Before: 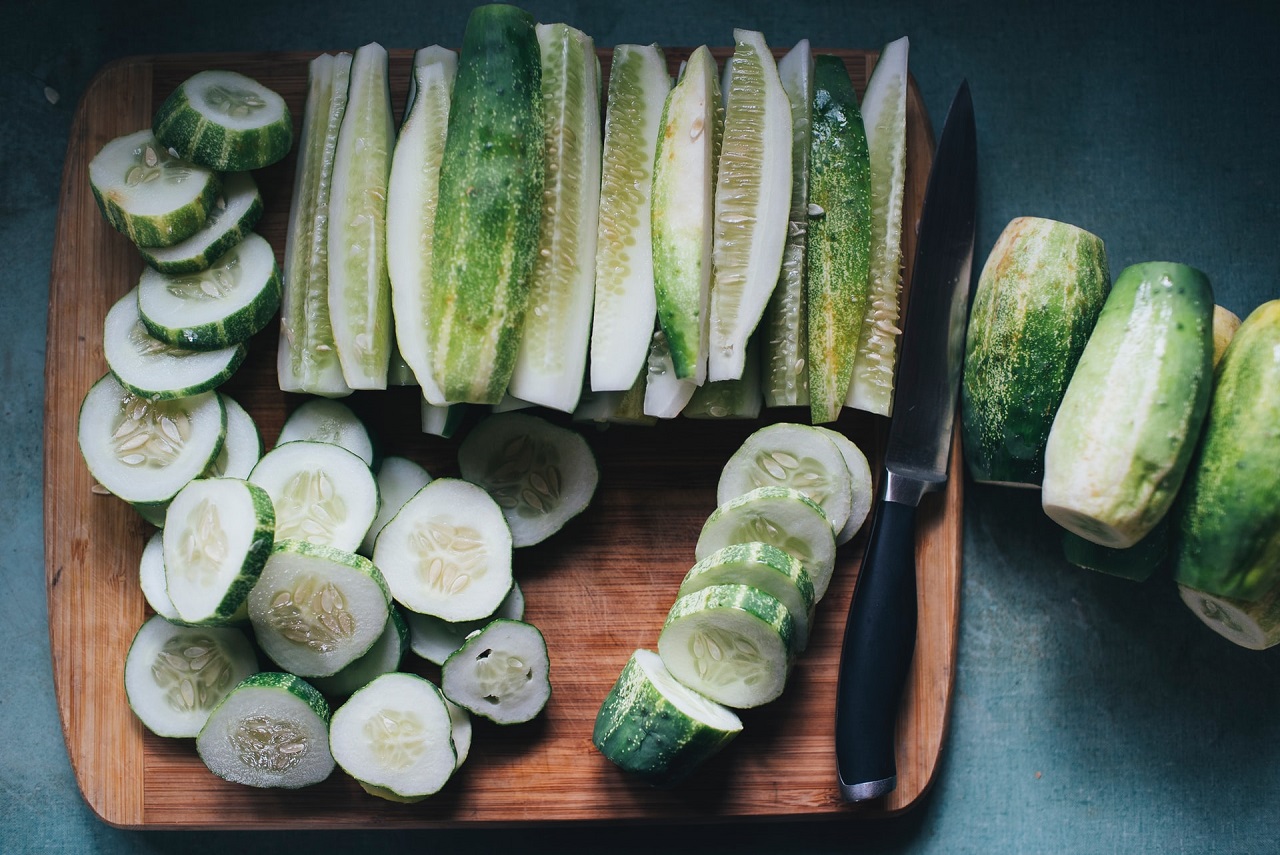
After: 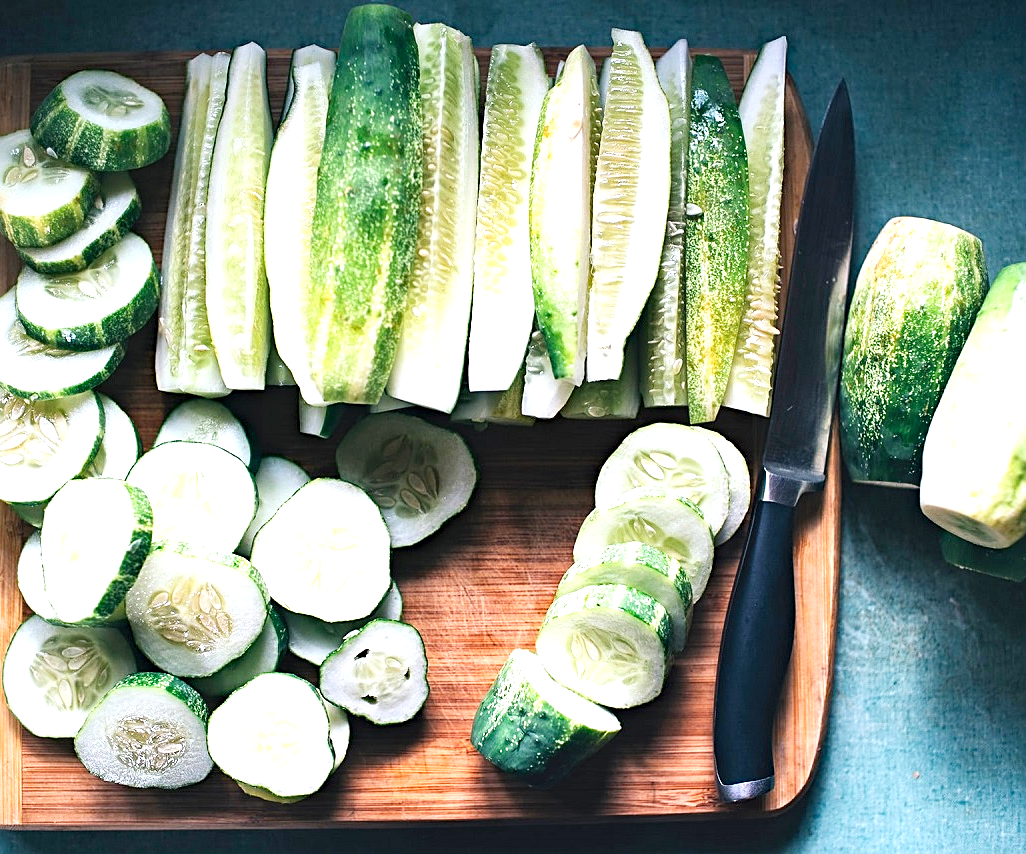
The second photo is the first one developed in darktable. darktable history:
exposure: black level correction 0, exposure 1.35 EV, compensate exposure bias true, compensate highlight preservation false
crop and rotate: left 9.597%, right 10.195%
tone curve: curves: ch0 [(0, 0) (0.004, 0.002) (0.02, 0.013) (0.218, 0.218) (0.664, 0.718) (0.832, 0.873) (1, 1)], preserve colors none
sharpen: on, module defaults
haze removal: compatibility mode true, adaptive false
shadows and highlights: shadows 4.1, highlights -17.6, soften with gaussian
